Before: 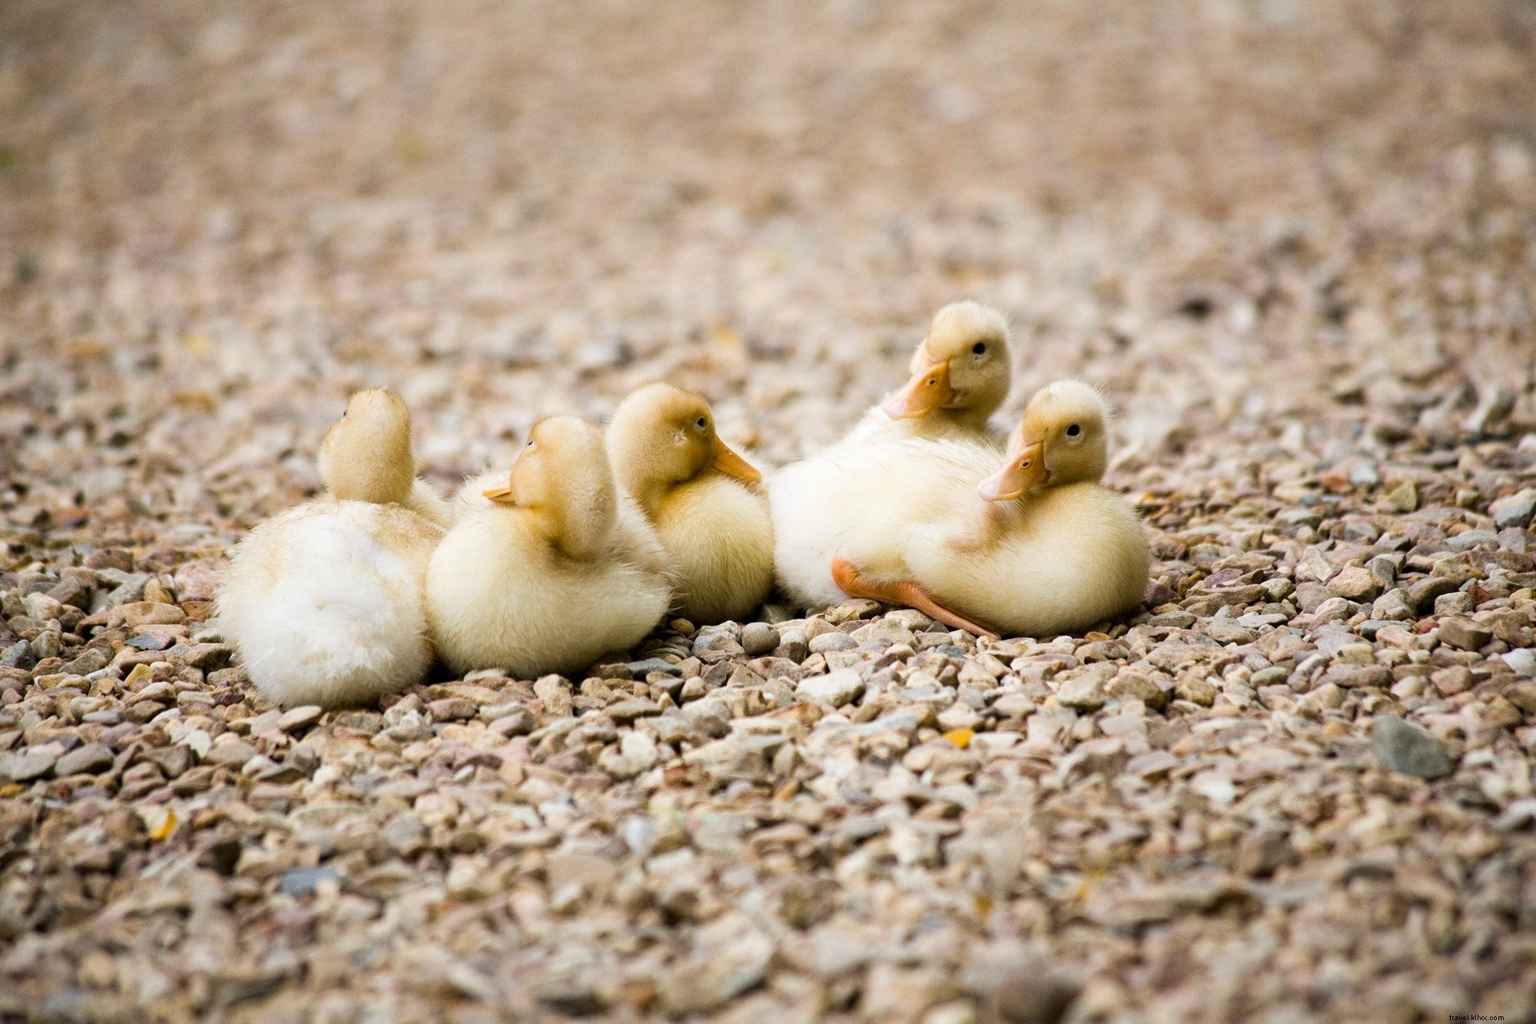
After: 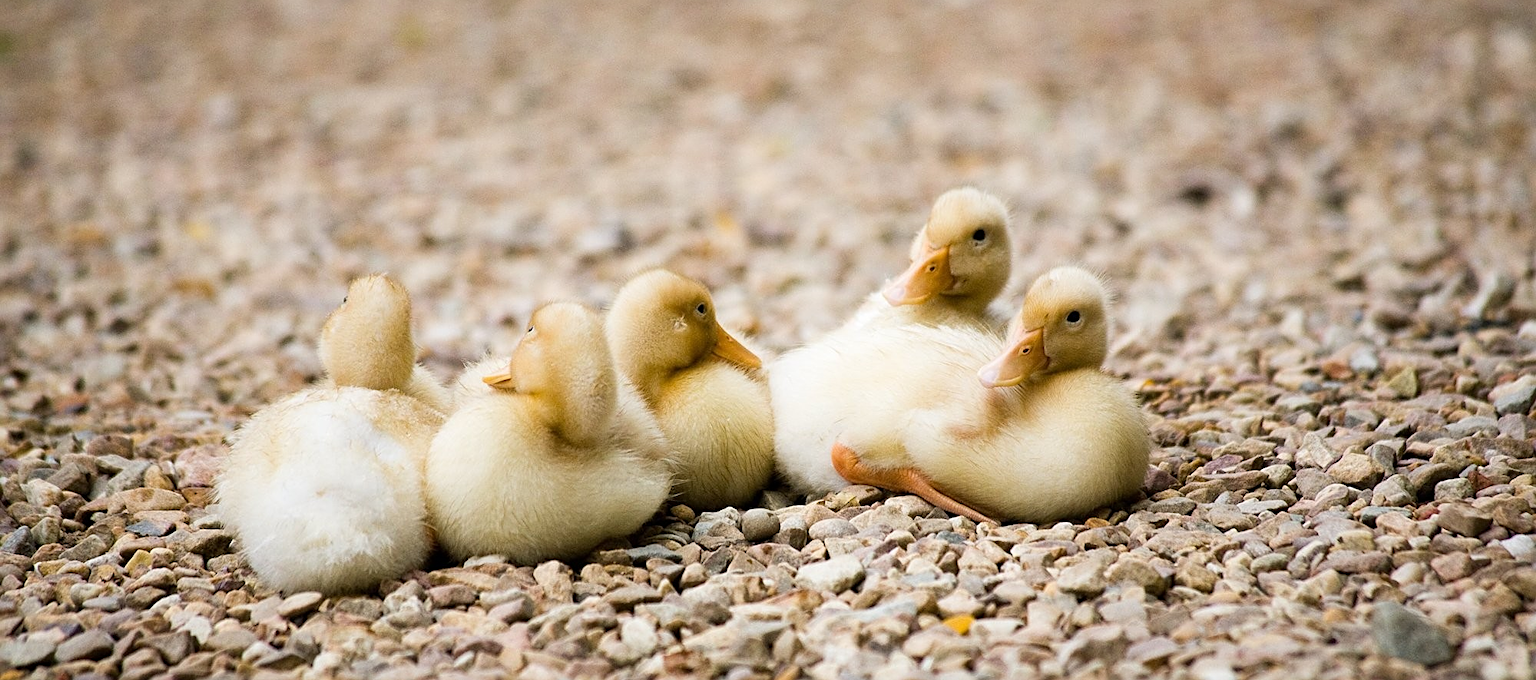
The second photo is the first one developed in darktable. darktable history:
sharpen: on, module defaults
crop: top 11.156%, bottom 22.336%
